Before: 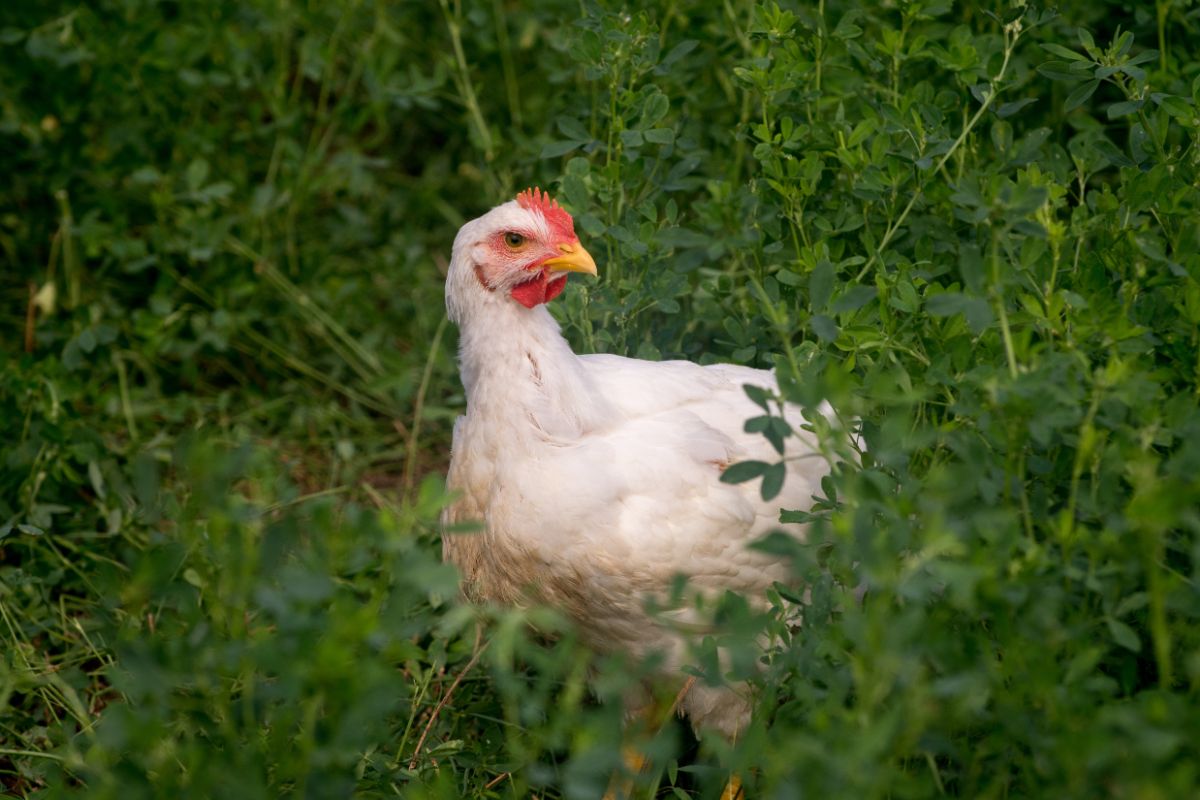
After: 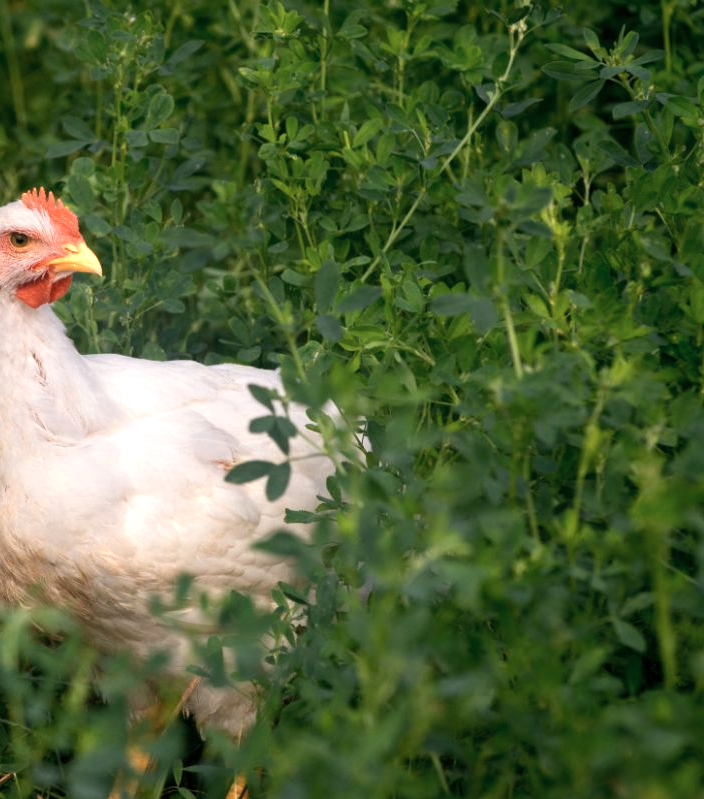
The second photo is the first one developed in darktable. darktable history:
crop: left 41.314%
color zones: curves: ch0 [(0.018, 0.548) (0.224, 0.64) (0.425, 0.447) (0.675, 0.575) (0.732, 0.579)]; ch1 [(0.066, 0.487) (0.25, 0.5) (0.404, 0.43) (0.75, 0.421) (0.956, 0.421)]; ch2 [(0.044, 0.561) (0.215, 0.465) (0.399, 0.544) (0.465, 0.548) (0.614, 0.447) (0.724, 0.43) (0.882, 0.623) (0.956, 0.632)]
exposure: exposure 0.207 EV, compensate highlight preservation false
